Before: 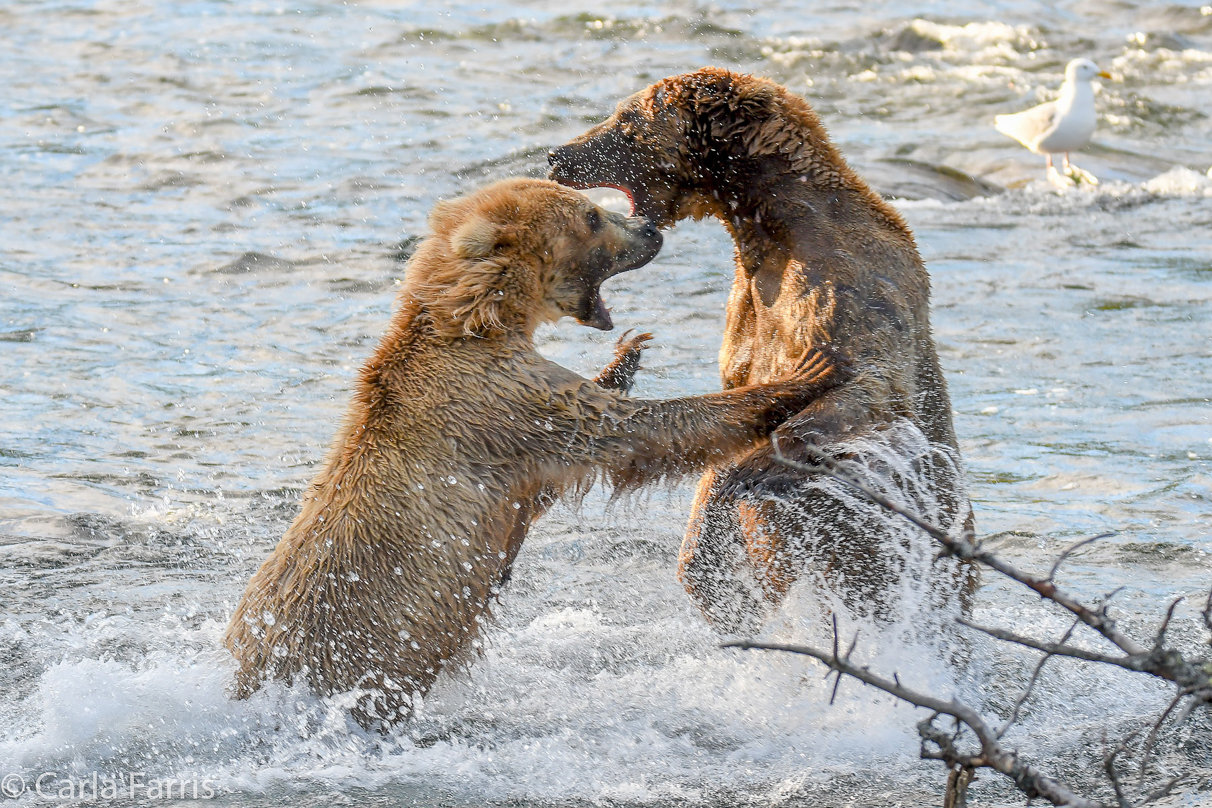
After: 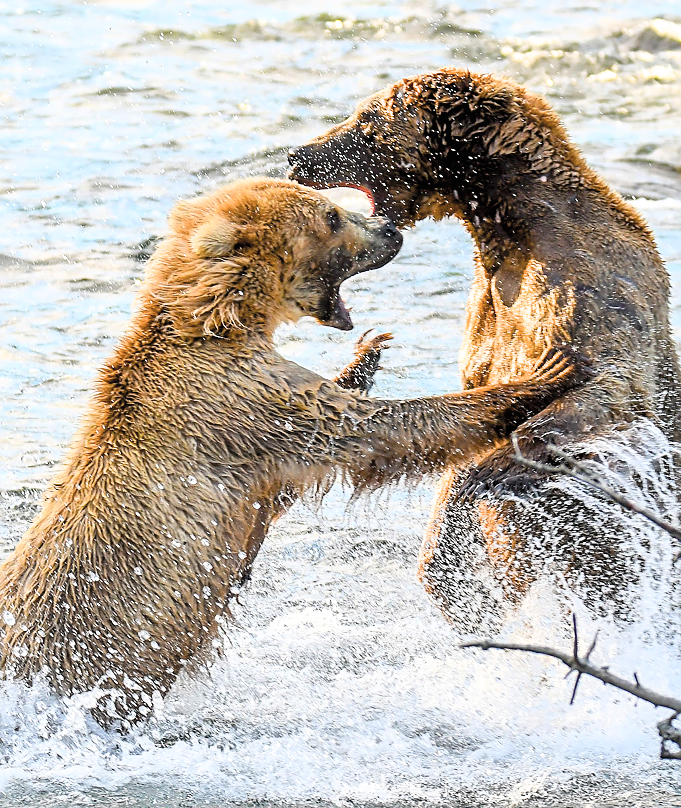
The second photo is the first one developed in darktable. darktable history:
color balance rgb: perceptual saturation grading › global saturation 25%, global vibrance 20%
sharpen: on, module defaults
filmic rgb: black relative exposure -9.08 EV, white relative exposure 2.3 EV, hardness 7.49
crop: left 21.496%, right 22.254%
contrast brightness saturation: contrast 0.14, brightness 0.21
